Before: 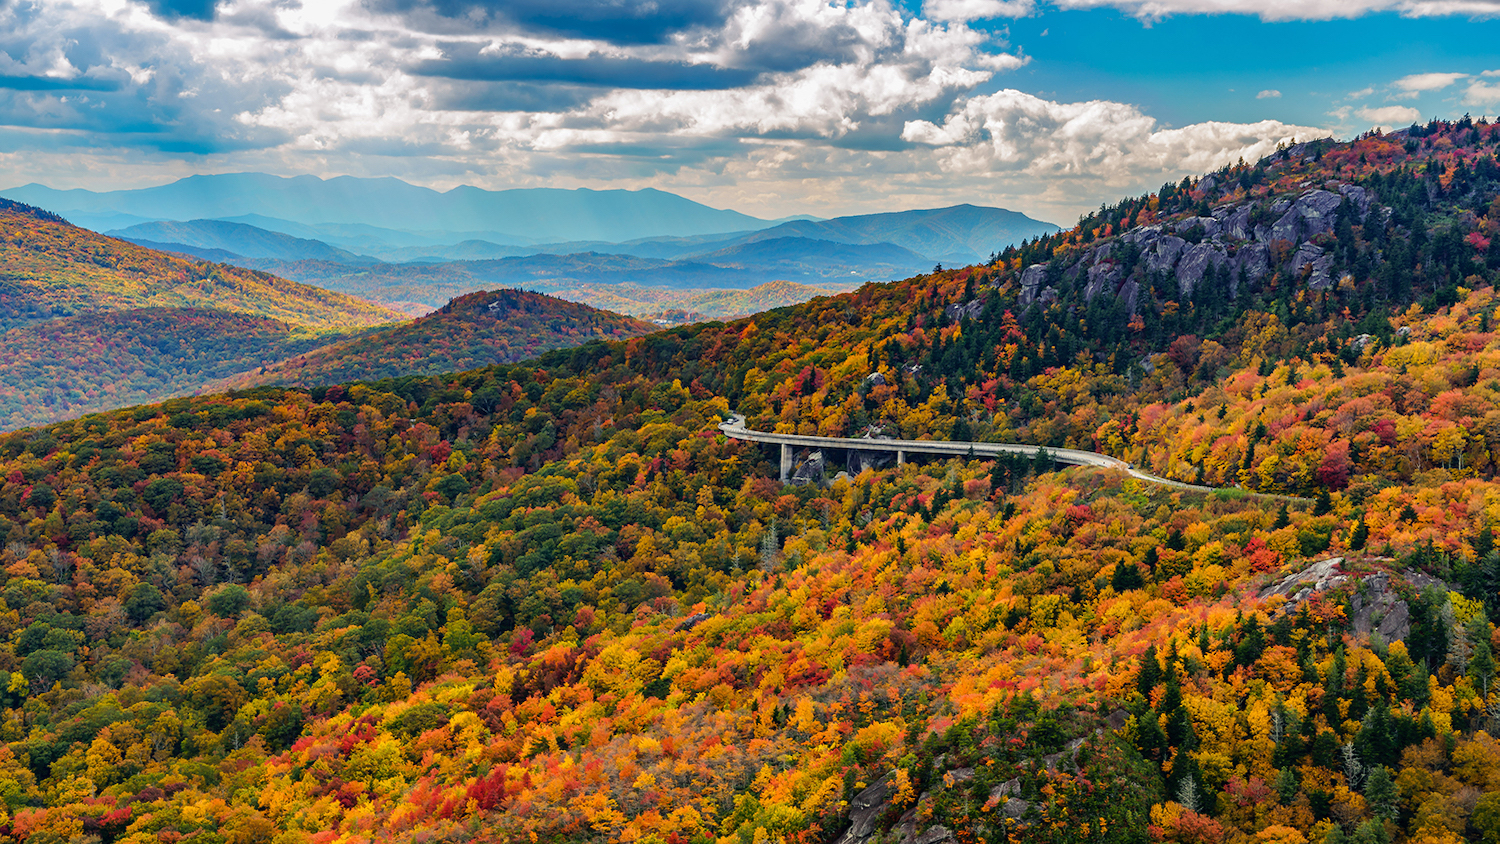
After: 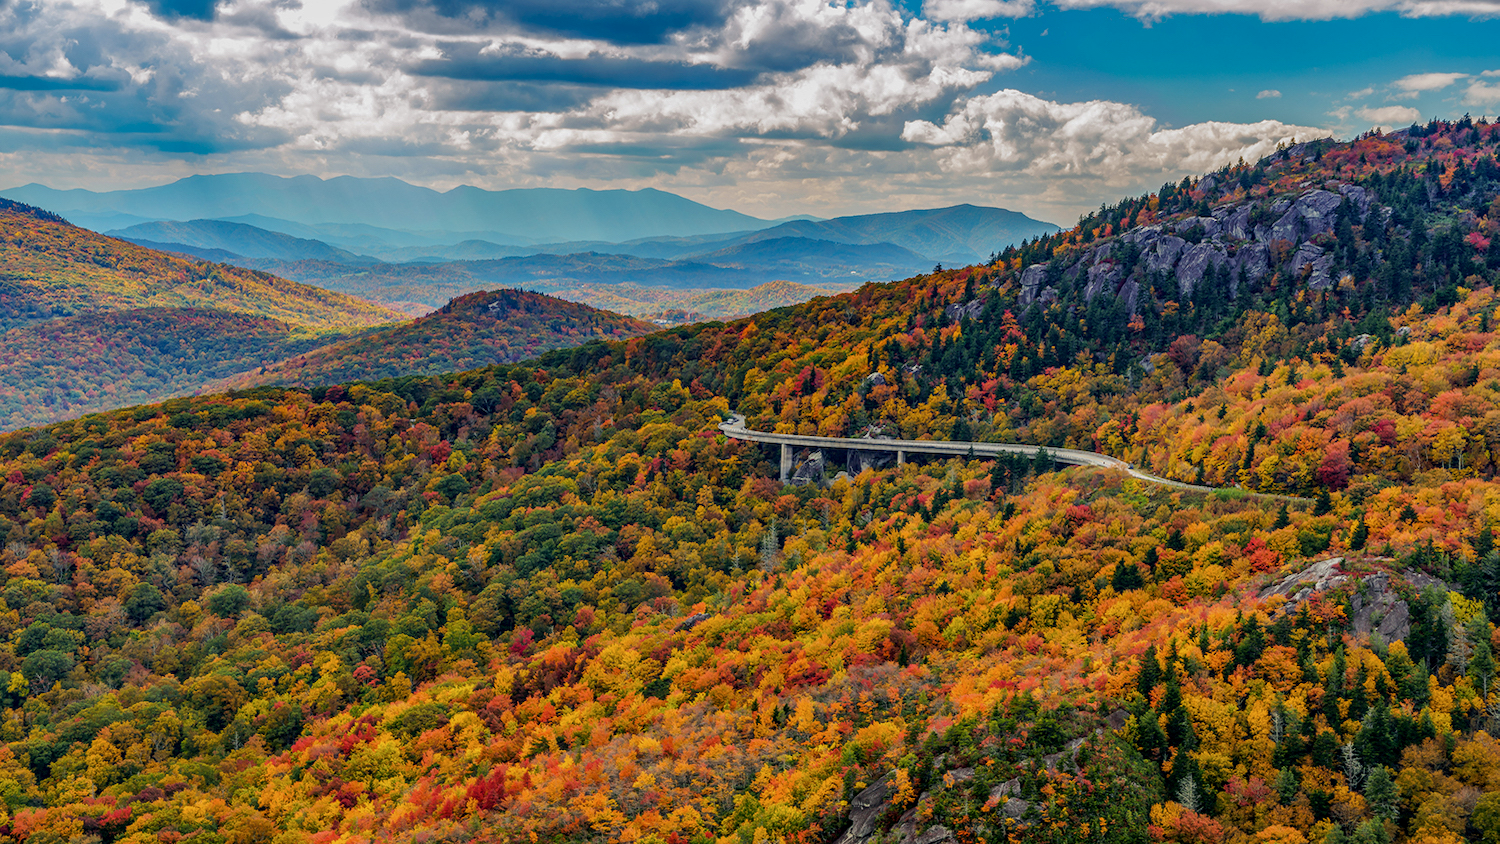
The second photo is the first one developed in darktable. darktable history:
local contrast: on, module defaults
tone equalizer: -8 EV 0.25 EV, -7 EV 0.417 EV, -6 EV 0.417 EV, -5 EV 0.25 EV, -3 EV -0.25 EV, -2 EV -0.417 EV, -1 EV -0.417 EV, +0 EV -0.25 EV, edges refinement/feathering 500, mask exposure compensation -1.57 EV, preserve details guided filter
